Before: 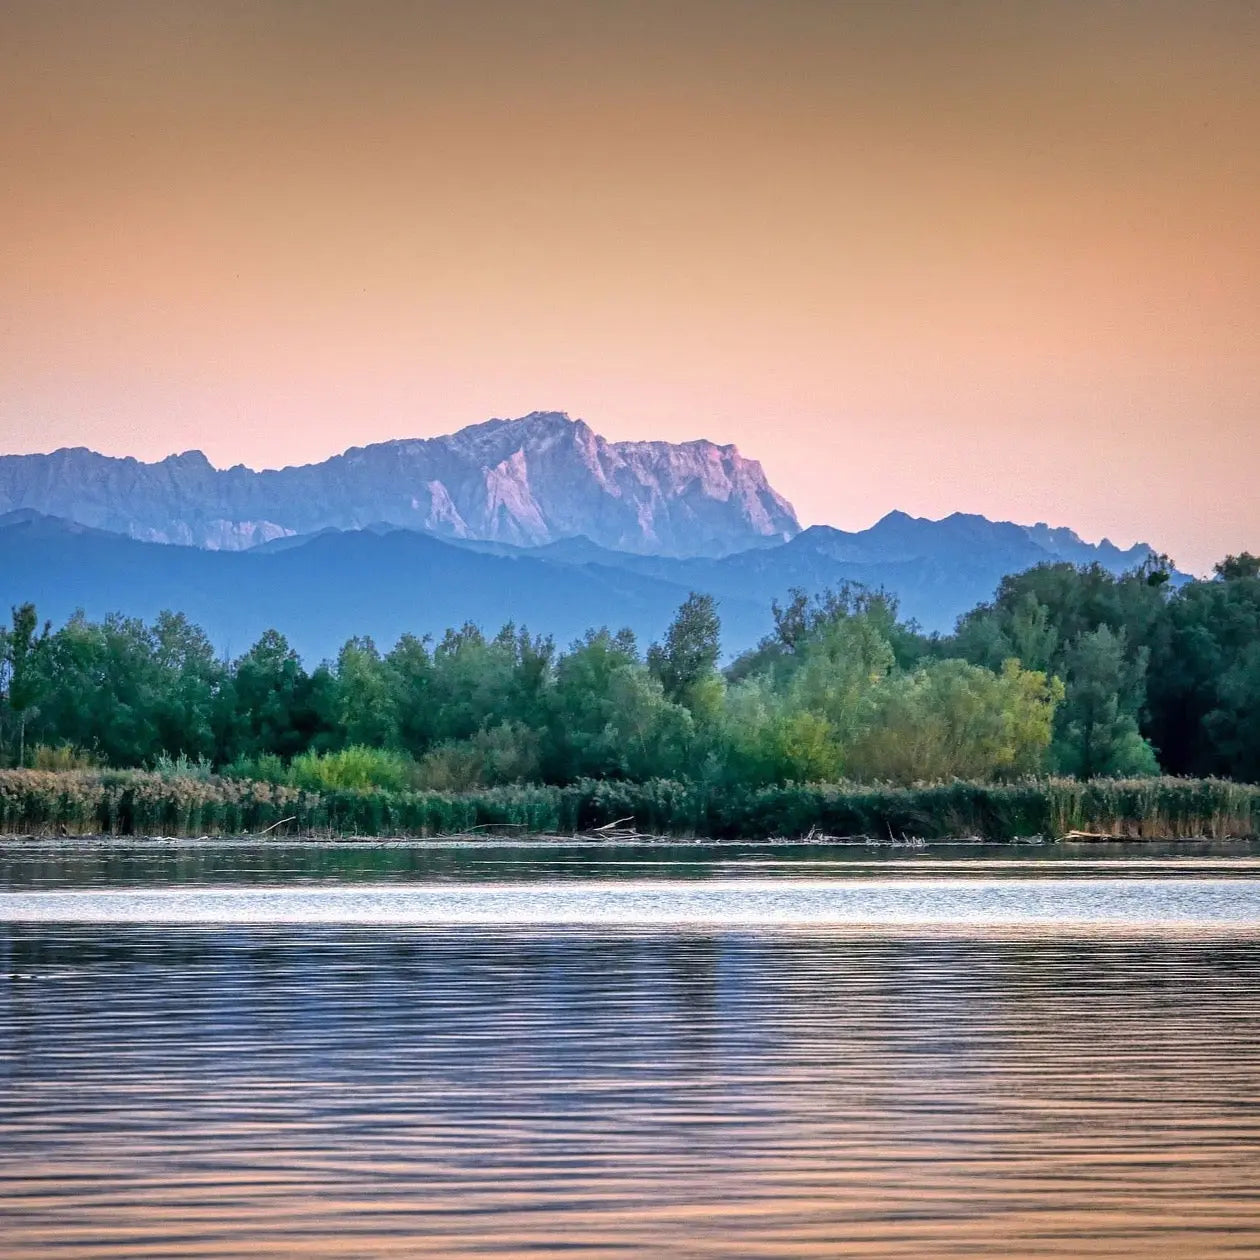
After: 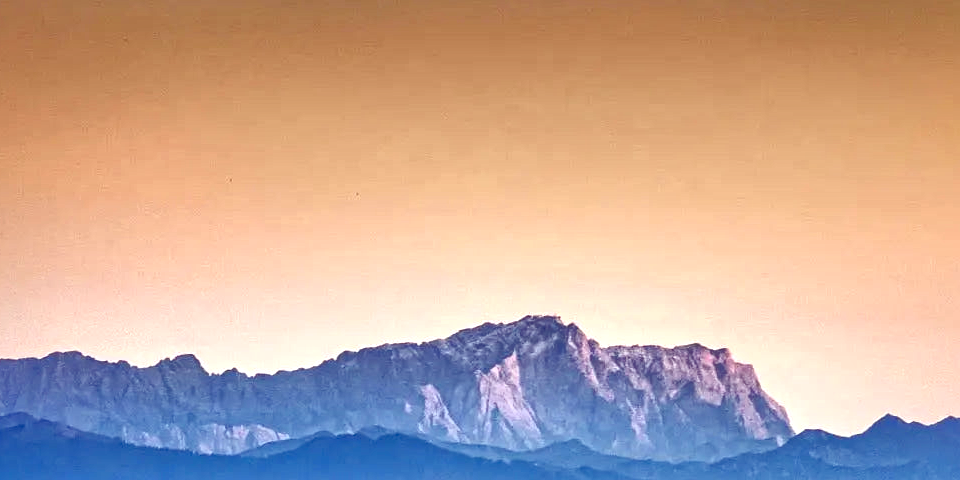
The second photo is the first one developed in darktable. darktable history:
crop: left 0.579%, top 7.627%, right 23.167%, bottom 54.275%
local contrast: mode bilateral grid, contrast 44, coarseness 69, detail 214%, midtone range 0.2
color balance rgb: shadows lift › luminance -21.66%, shadows lift › chroma 8.98%, shadows lift › hue 283.37°, power › chroma 1.05%, power › hue 25.59°, highlights gain › luminance 6.08%, highlights gain › chroma 2.55%, highlights gain › hue 90°, global offset › luminance -0.87%, perceptual saturation grading › global saturation 25%, perceptual saturation grading › highlights -28.39%, perceptual saturation grading › shadows 33.98%
